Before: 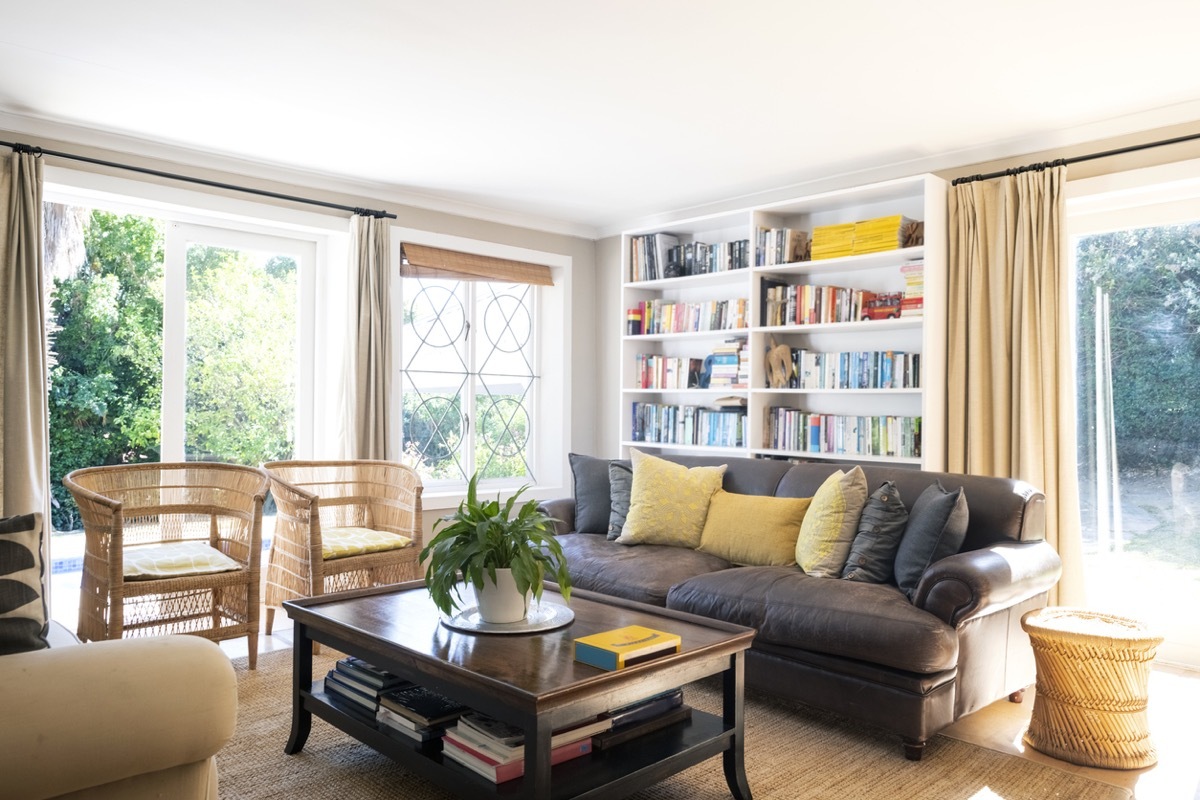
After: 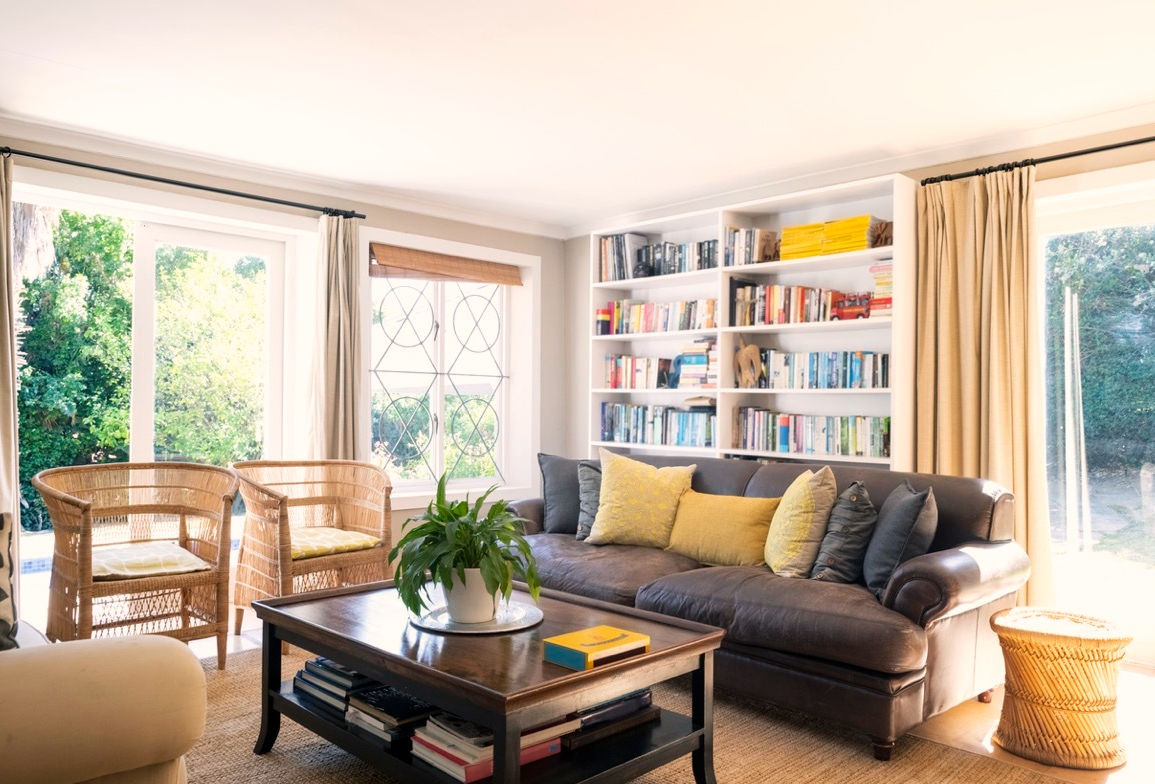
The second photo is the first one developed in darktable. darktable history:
crop and rotate: left 2.664%, right 1.086%, bottom 1.992%
color correction: highlights a* 3.81, highlights b* 5.14
